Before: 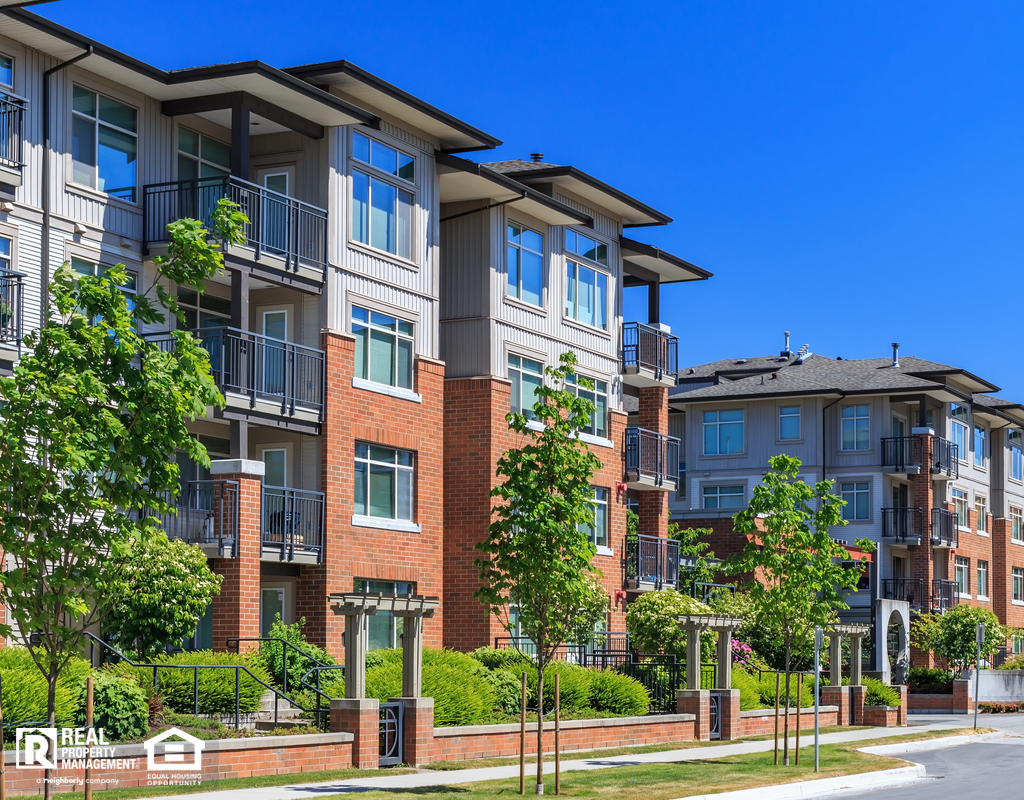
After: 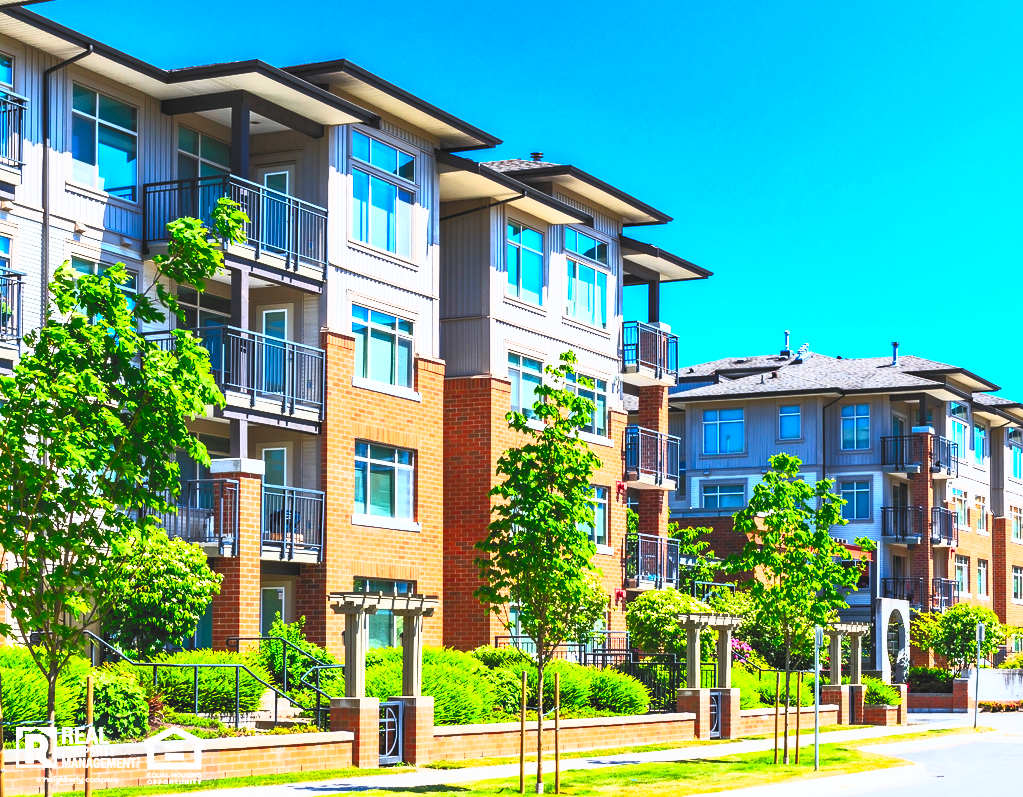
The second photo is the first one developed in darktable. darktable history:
tone equalizer: -8 EV -0.39 EV, -7 EV -0.38 EV, -6 EV -0.315 EV, -5 EV -0.244 EV, -3 EV 0.211 EV, -2 EV 0.341 EV, -1 EV 0.382 EV, +0 EV 0.423 EV, edges refinement/feathering 500, mask exposure compensation -1.57 EV, preserve details no
filmic rgb: black relative exposure -7.97 EV, white relative exposure 4 EV, hardness 4.11, preserve chrominance no, color science v5 (2021), contrast in shadows safe, contrast in highlights safe
contrast brightness saturation: contrast 0.981, brightness 0.998, saturation 0.986
shadows and highlights: on, module defaults
crop: top 0.167%, bottom 0.176%
